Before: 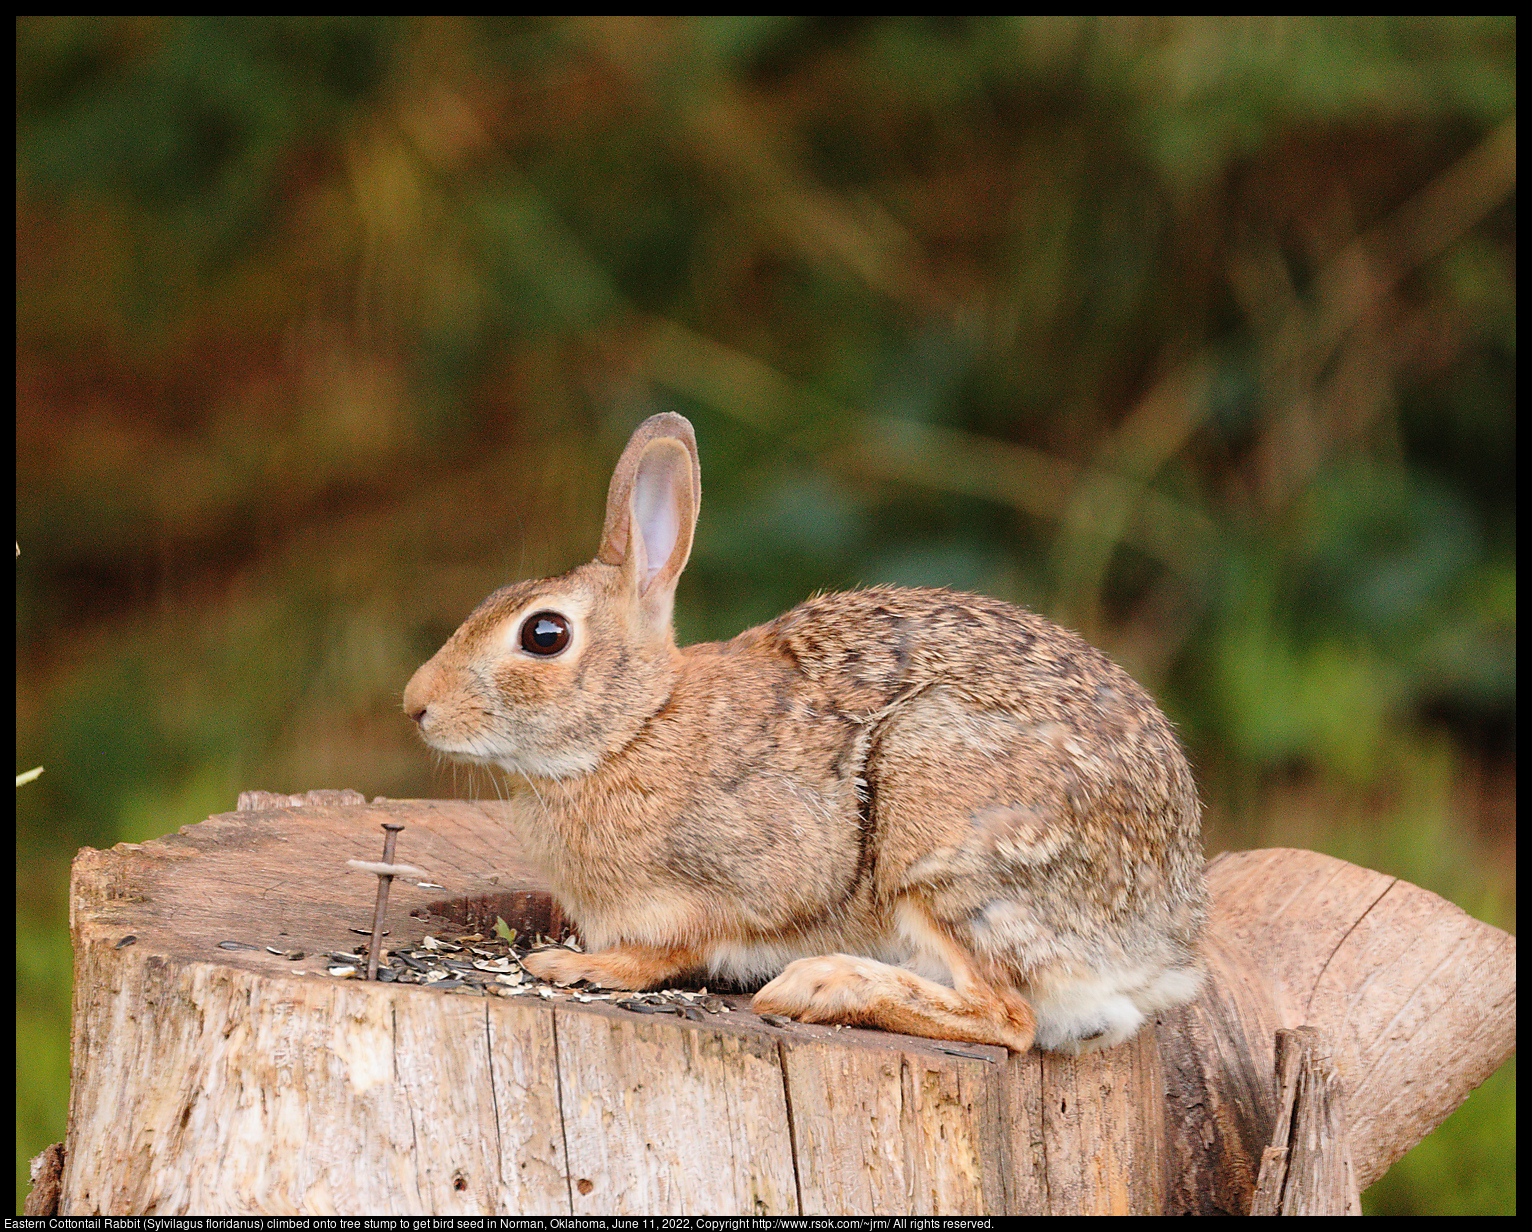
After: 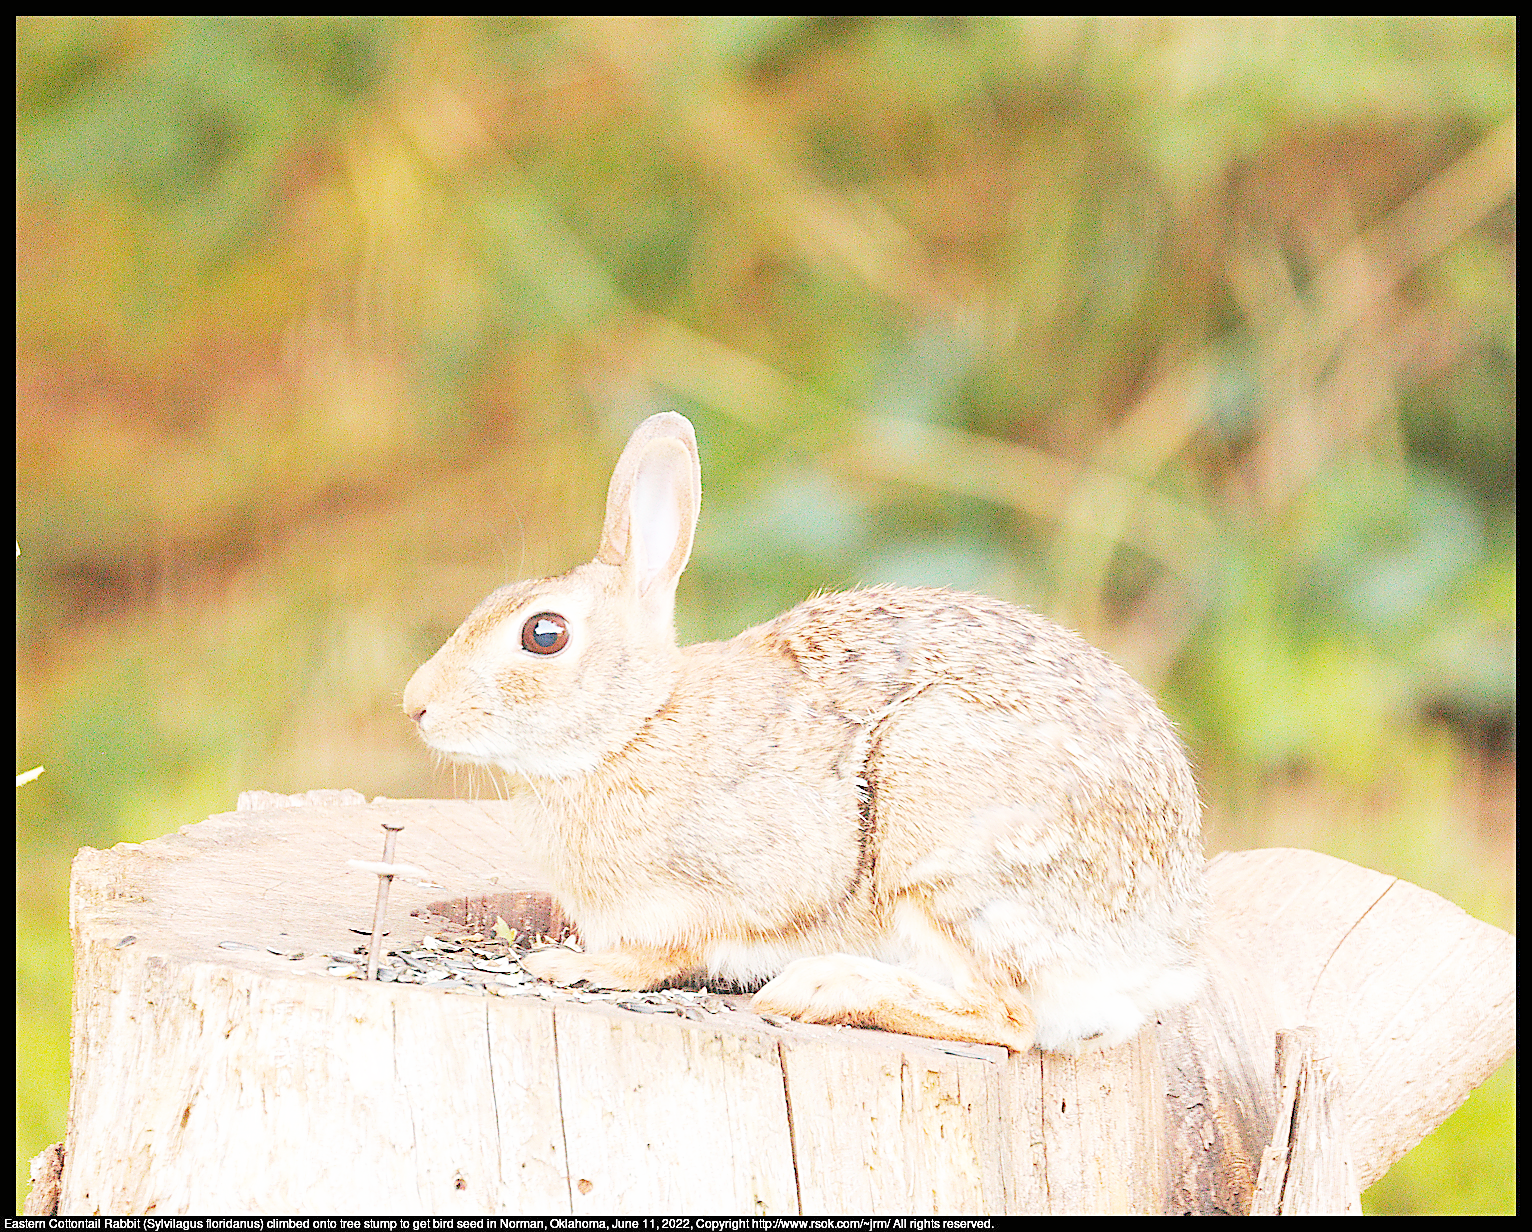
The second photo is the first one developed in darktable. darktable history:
sharpen: amount 0.6
base curve: curves: ch0 [(0, 0) (0.008, 0.007) (0.022, 0.029) (0.048, 0.089) (0.092, 0.197) (0.191, 0.399) (0.275, 0.534) (0.357, 0.65) (0.477, 0.78) (0.542, 0.833) (0.799, 0.973) (1, 1)], preserve colors none
color look up table: target L [81.66, 72.35, 62.32, 47.62, 200.04, 100.14, 94.98, 84.87, 72.18, 68.45, 68.2, 72.06, 57.86, 56.16, 51.08, 45, 36.09, 60.02, 58.07, 50.51, 32.35, 38.46, 14.11, 70.08, 58.1, 56.53, 0 ×23], target a [4.324, -22.64, -40.38, -15.01, 0, 0, 0.084, 0.144, 22.9, 46.53, 24.13, 0.286, 55.02, 0.727, 64.73, 23.84, 1.017, 9.468, 56.72, 12.77, 29.61, 21.16, 0.976, -29.27, -5.803, -22.13, 0 ×23], target b [86.81, 68.1, 43.13, 34.6, 0, 0, 1.082, 2.072, 24.72, 66.96, 70.94, 1.872, 26.55, 1.344, 42.06, 23.38, -0.215, -27.95, -10.83, -59.44, -25.52, -69.95, -0.626, -0.504, -26.19, -28.89, 0 ×23], num patches 26
